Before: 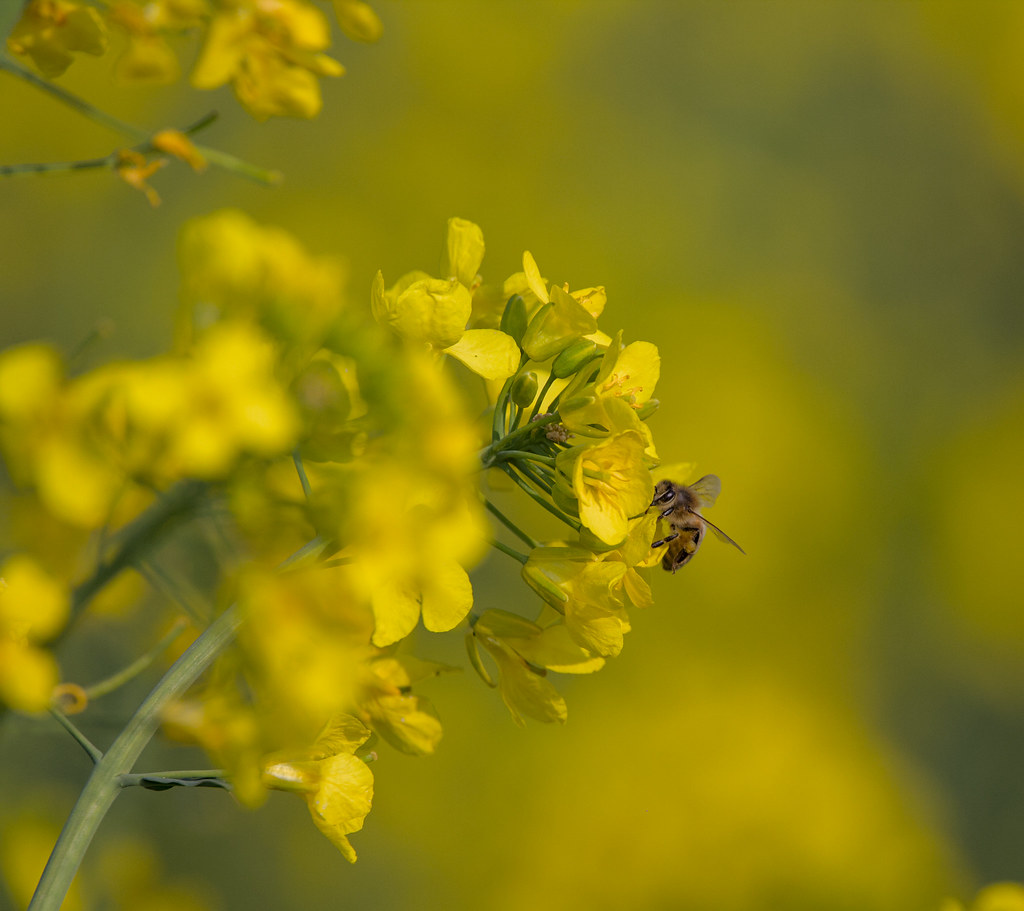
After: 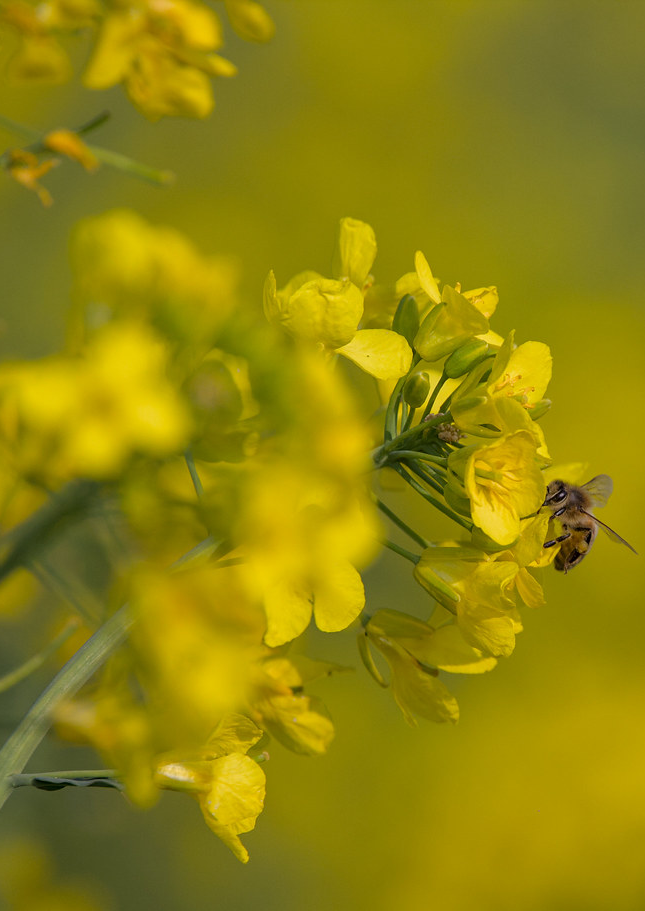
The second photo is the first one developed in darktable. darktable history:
crop: left 10.587%, right 26.418%
